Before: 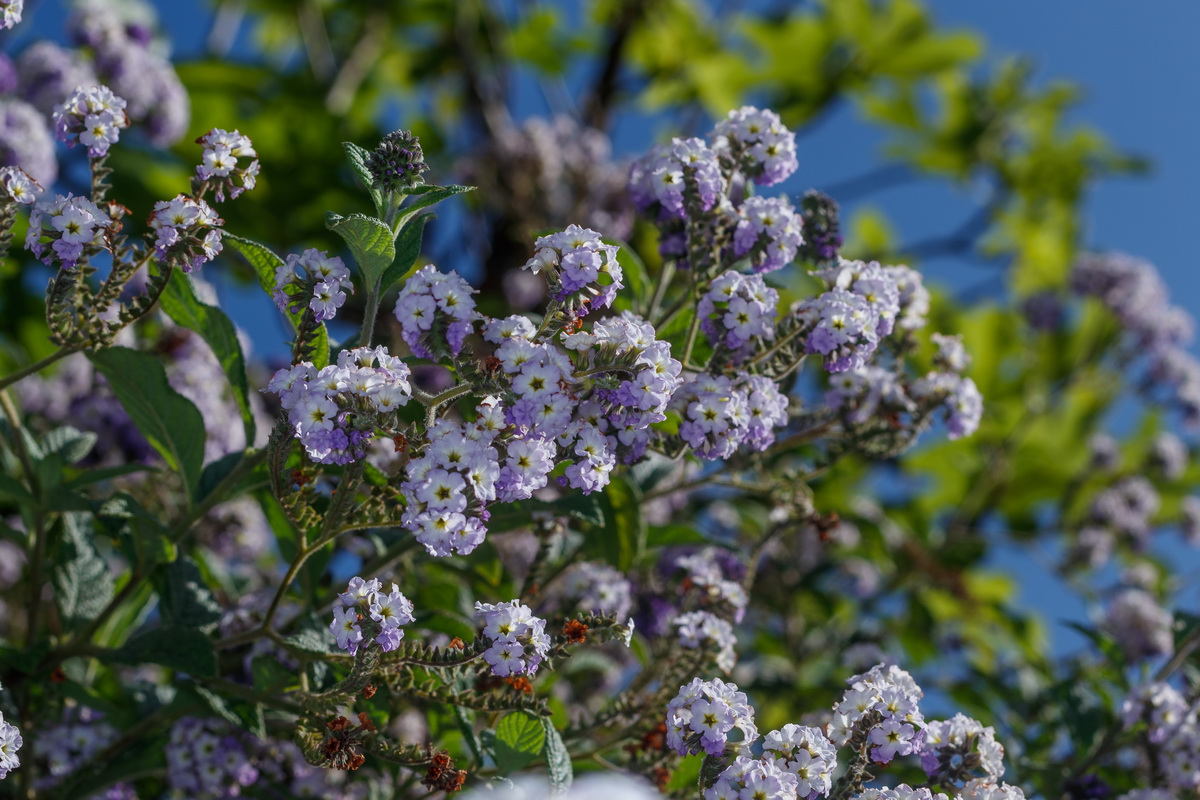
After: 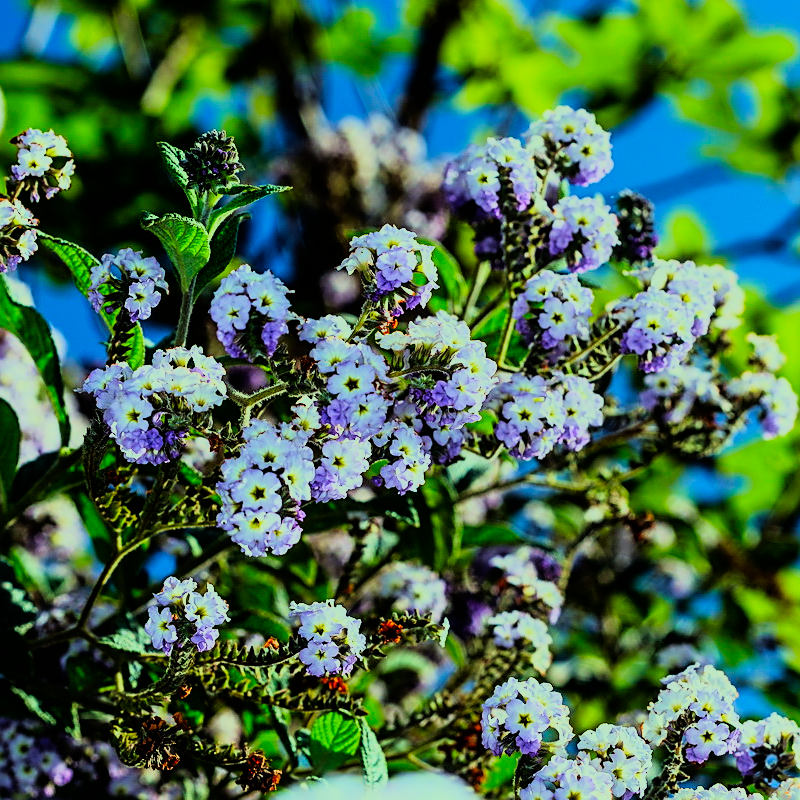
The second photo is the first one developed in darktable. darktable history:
crop and rotate: left 15.446%, right 17.836%
sharpen: on, module defaults
rgb curve: curves: ch0 [(0, 0) (0.21, 0.15) (0.24, 0.21) (0.5, 0.75) (0.75, 0.96) (0.89, 0.99) (1, 1)]; ch1 [(0, 0.02) (0.21, 0.13) (0.25, 0.2) (0.5, 0.67) (0.75, 0.9) (0.89, 0.97) (1, 1)]; ch2 [(0, 0.02) (0.21, 0.13) (0.25, 0.2) (0.5, 0.67) (0.75, 0.9) (0.89, 0.97) (1, 1)], compensate middle gray true
shadows and highlights: shadows 0, highlights 40
filmic rgb: black relative exposure -7.65 EV, white relative exposure 4.56 EV, hardness 3.61
color correction: highlights a* -10.77, highlights b* 9.8, saturation 1.72
velvia: on, module defaults
rgb levels: preserve colors max RGB
